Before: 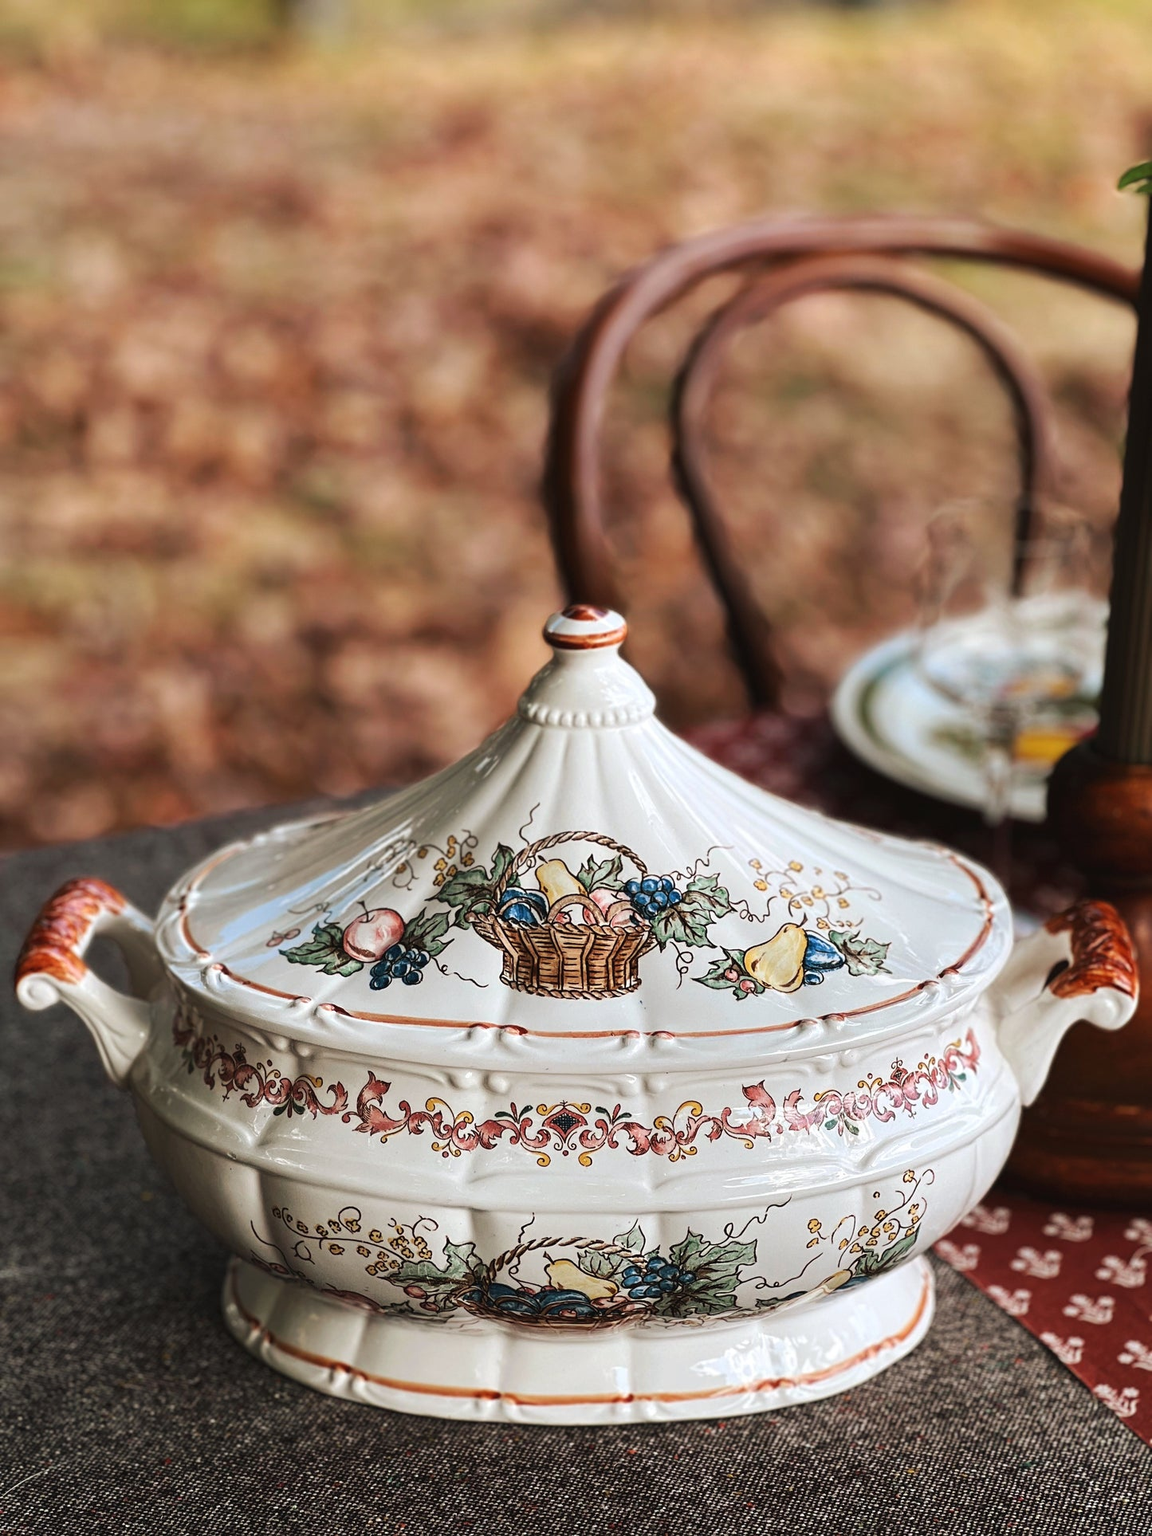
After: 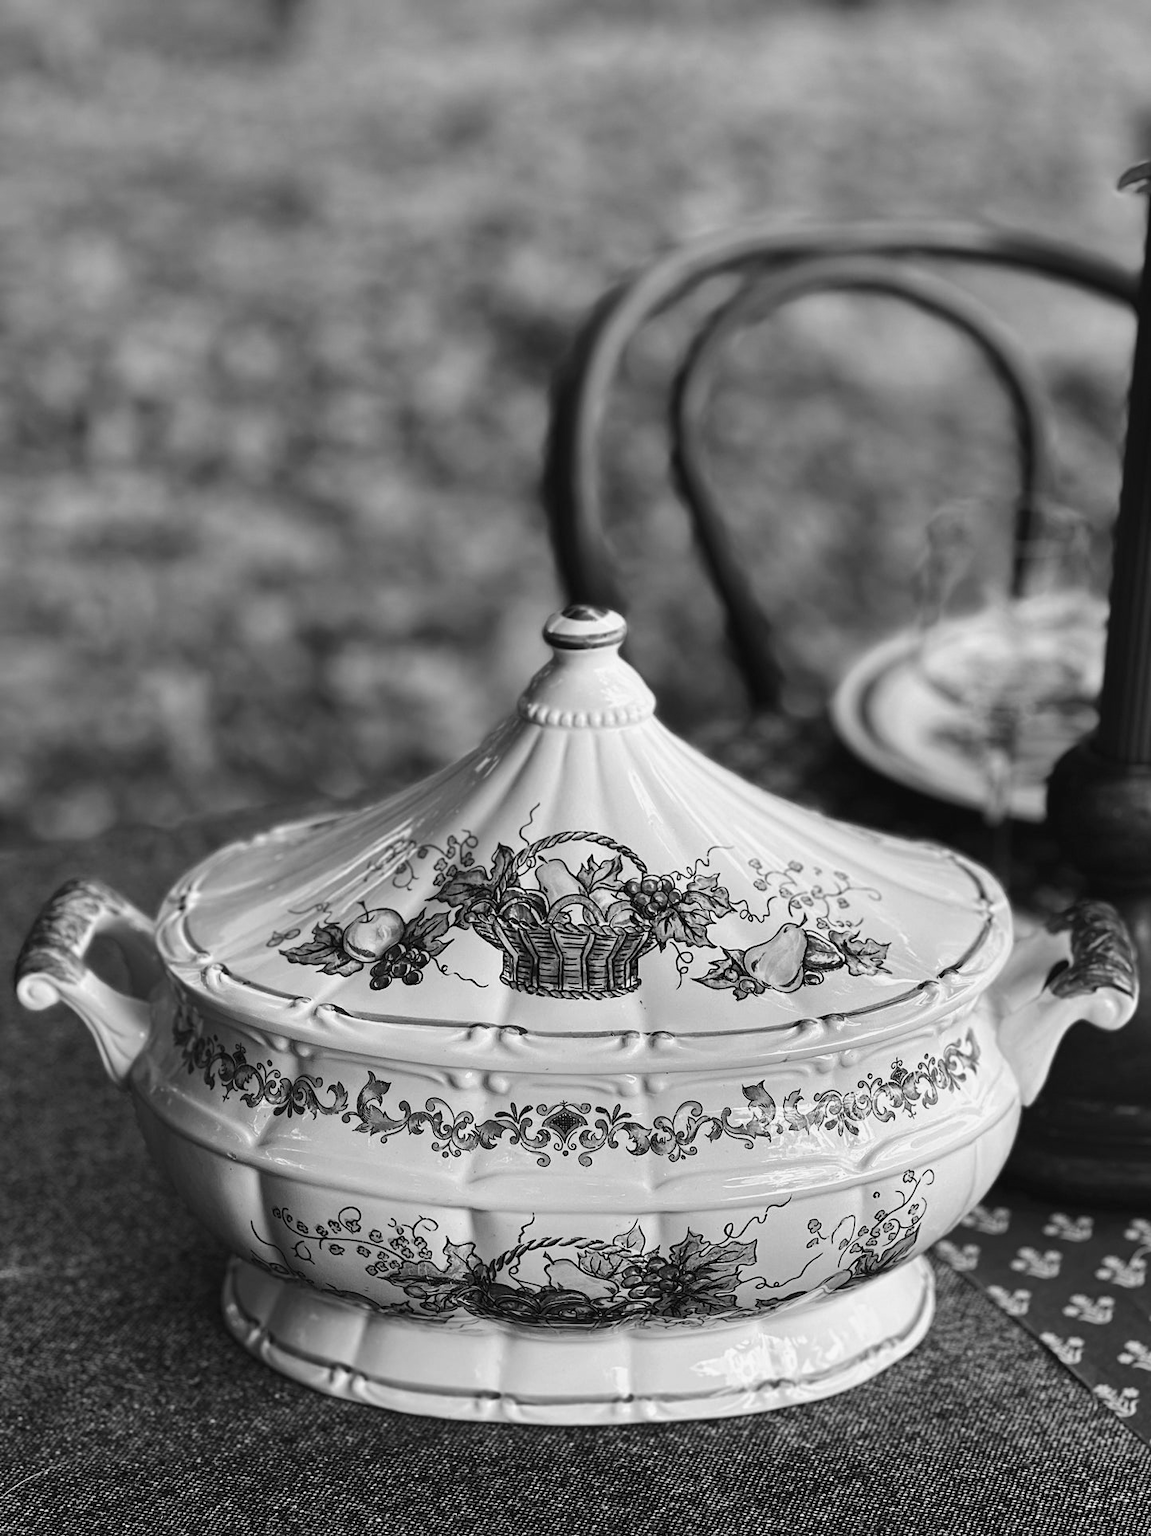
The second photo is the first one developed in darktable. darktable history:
color calibration: output gray [0.22, 0.42, 0.37, 0], gray › normalize channels true, illuminant same as pipeline (D50), adaptation XYZ, x 0.346, y 0.359, gamut compression 0
shadows and highlights: shadows 32.83, highlights -47.7, soften with gaussian
